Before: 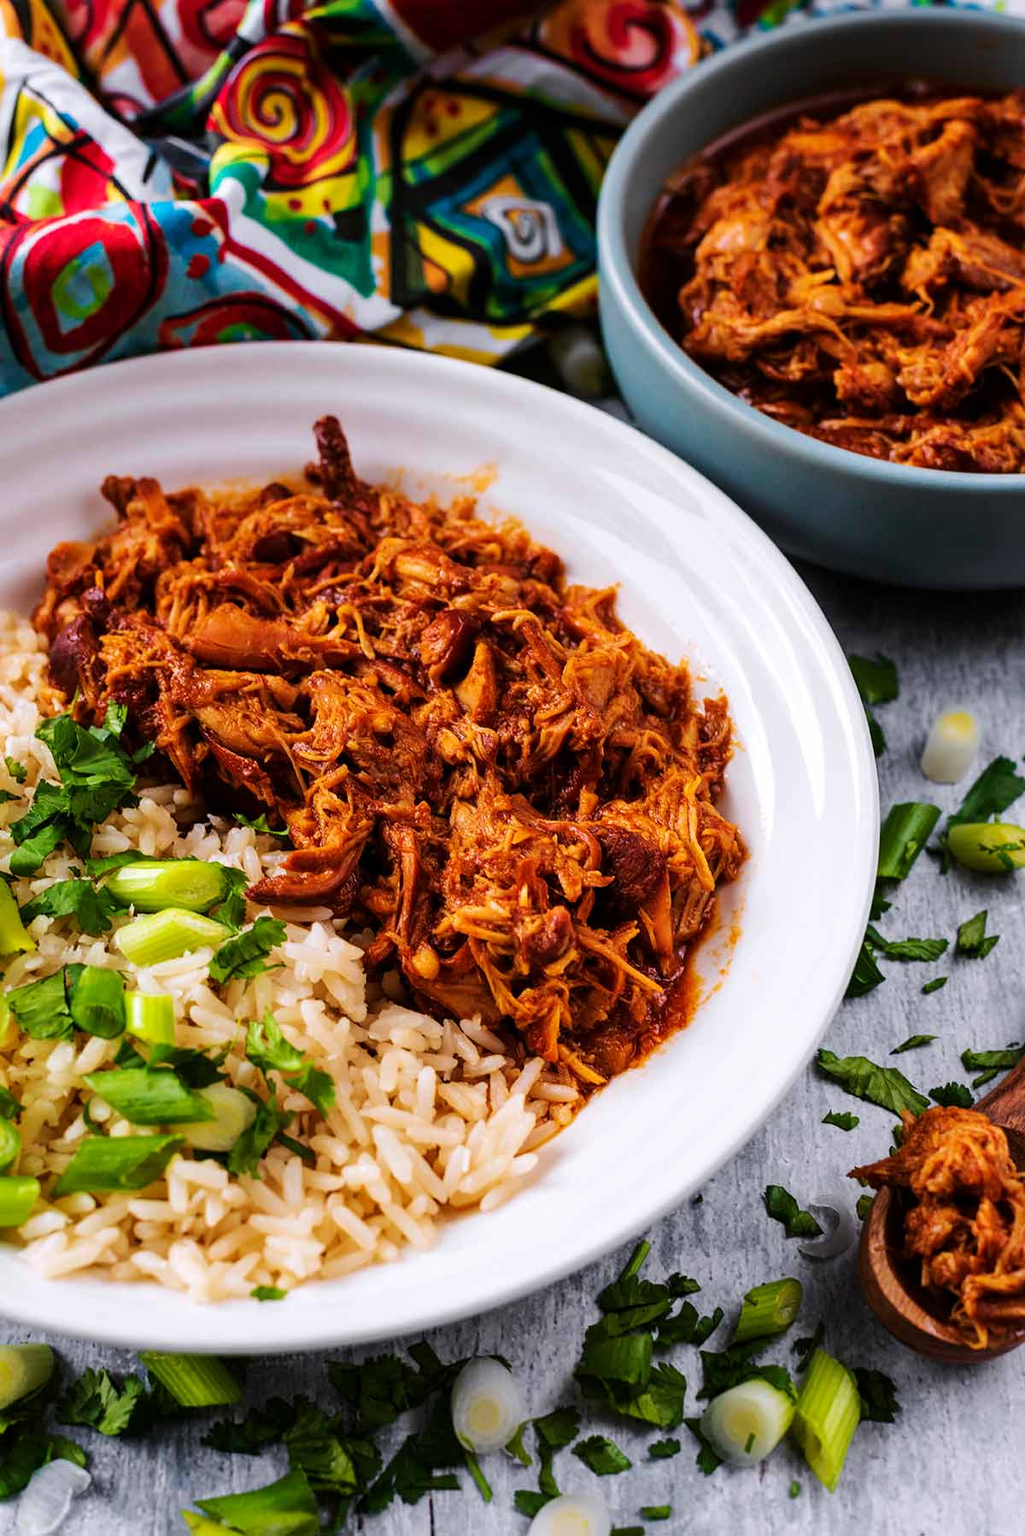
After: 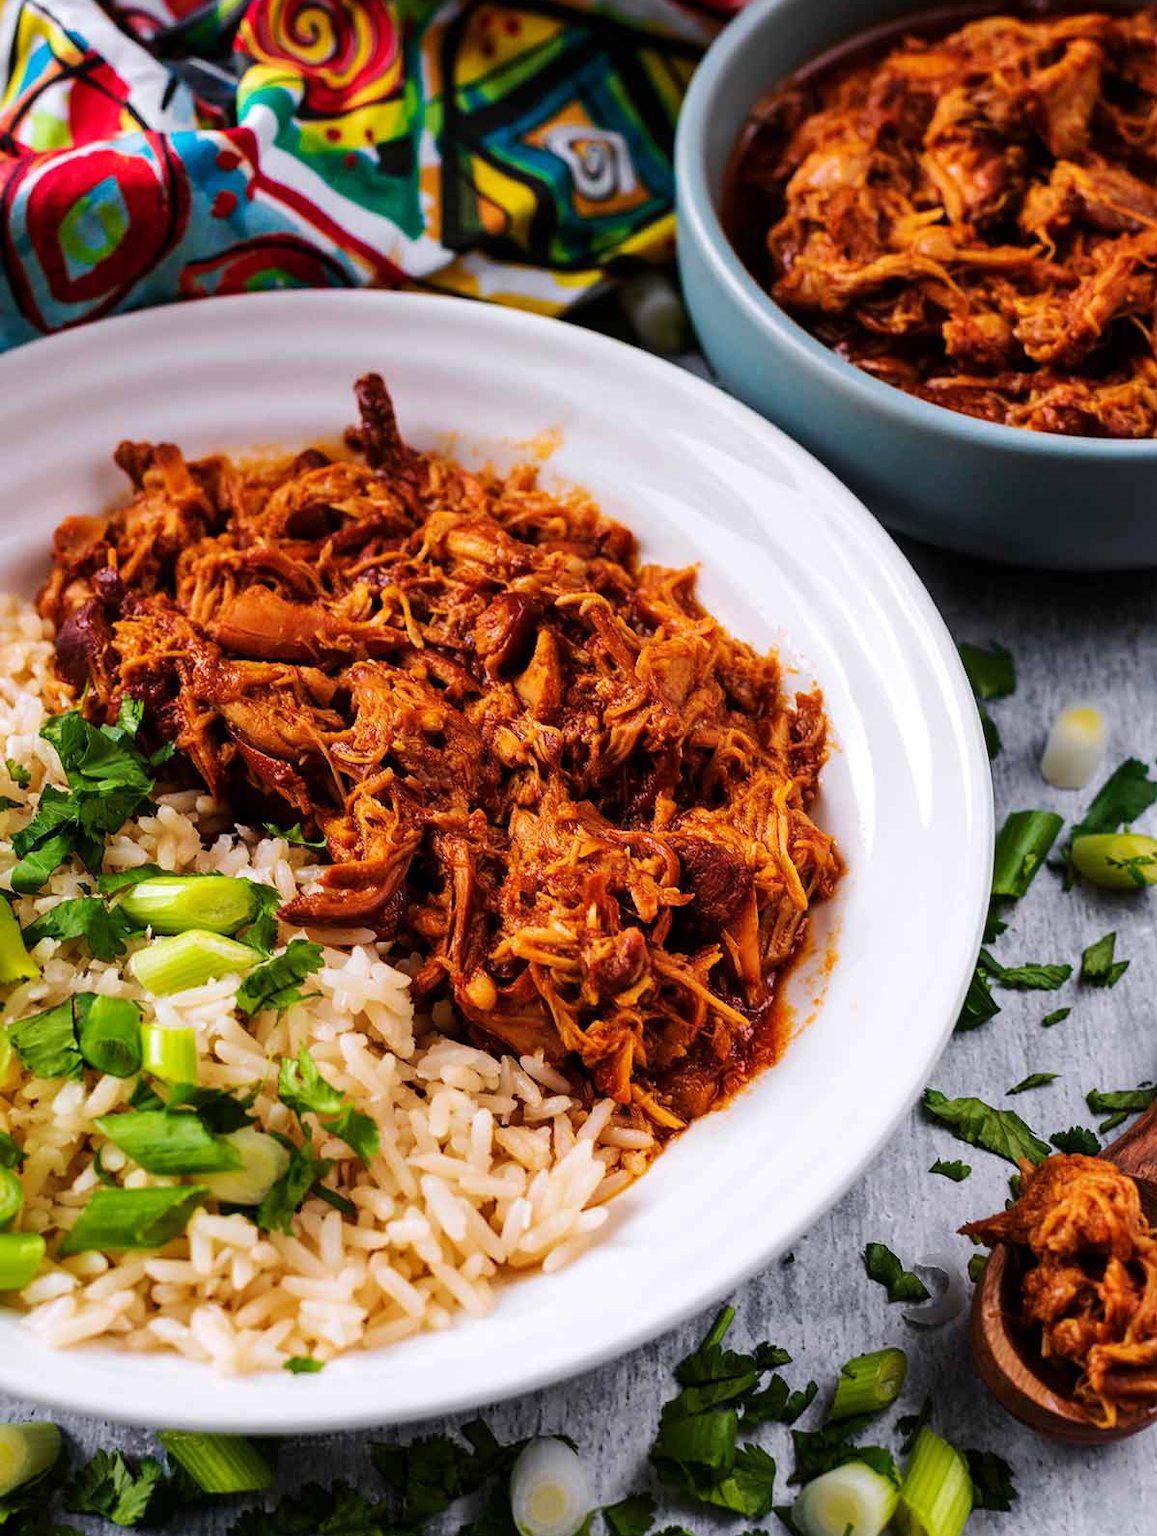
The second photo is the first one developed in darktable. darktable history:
crop and rotate: top 5.567%, bottom 5.907%
